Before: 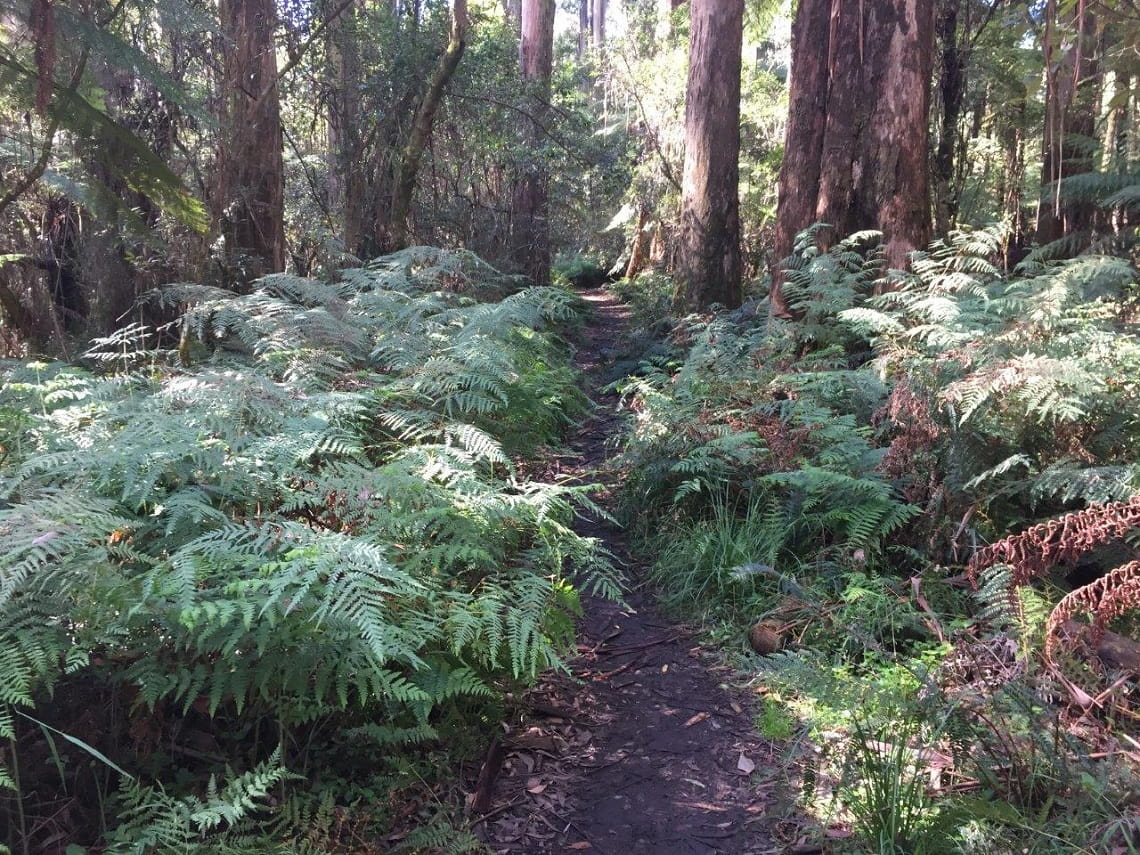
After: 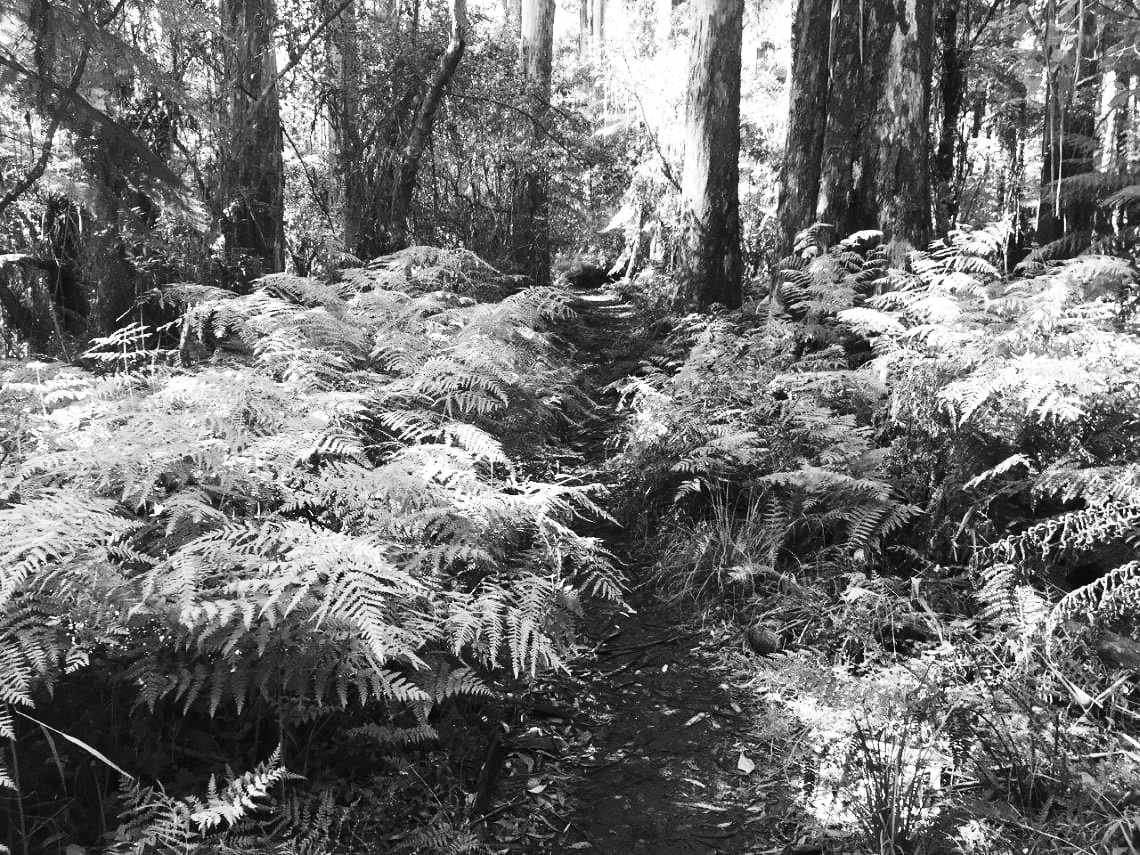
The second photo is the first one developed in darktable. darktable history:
exposure: exposure 0.3 EV, compensate highlight preservation false
contrast brightness saturation: contrast 0.4, brightness 0.1, saturation 0.21
monochrome: a 16.06, b 15.48, size 1
